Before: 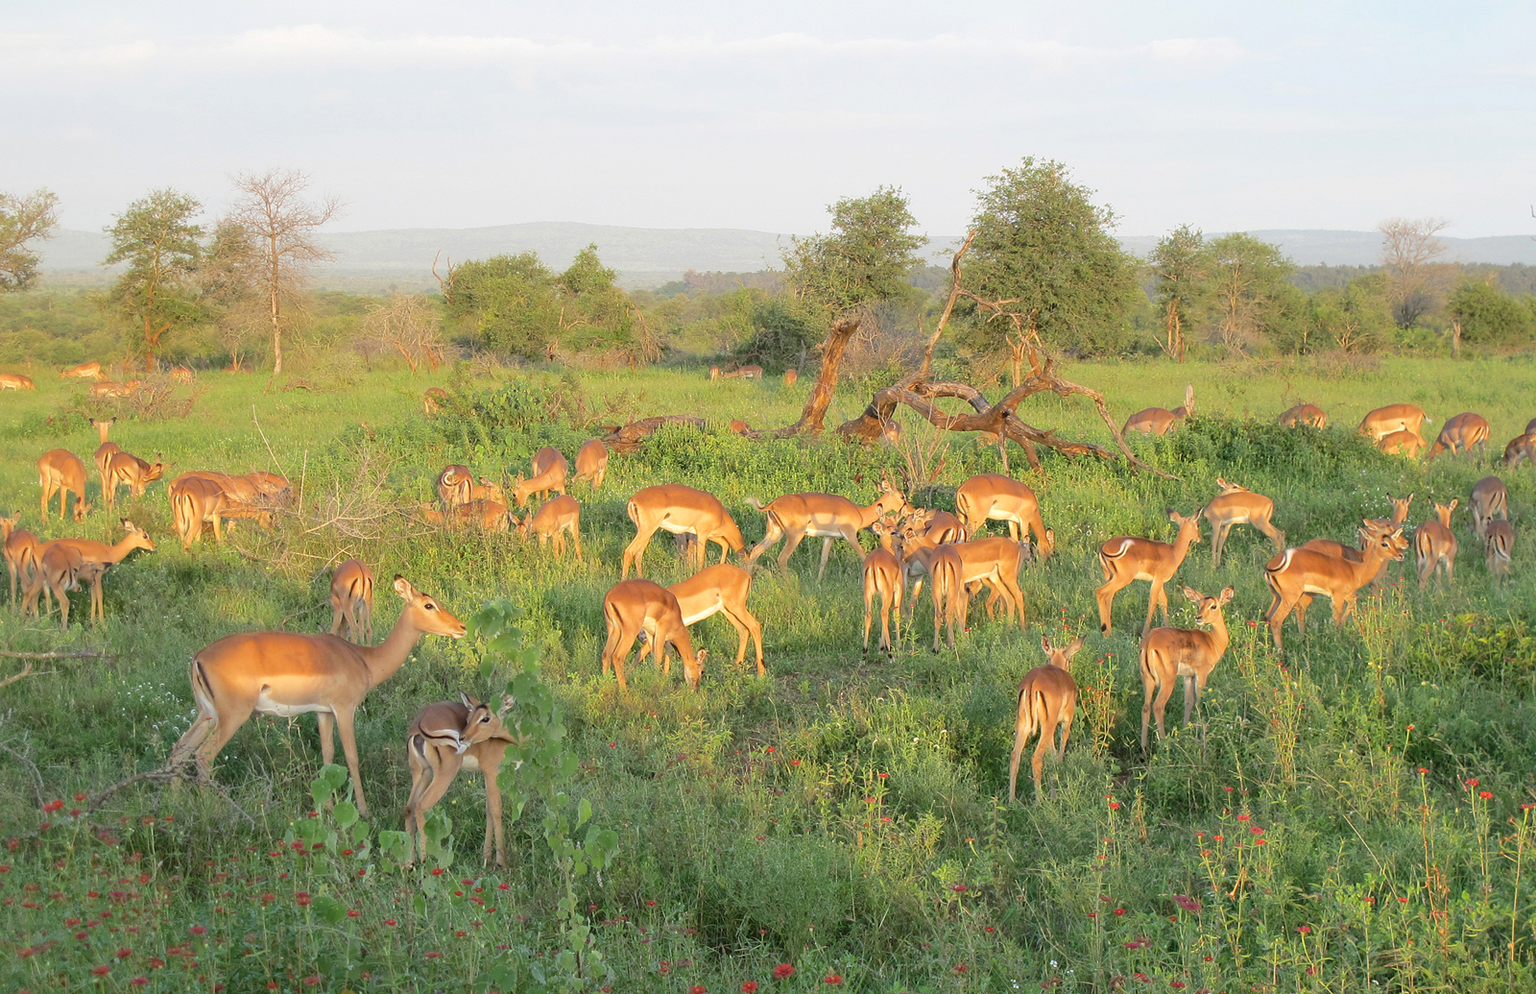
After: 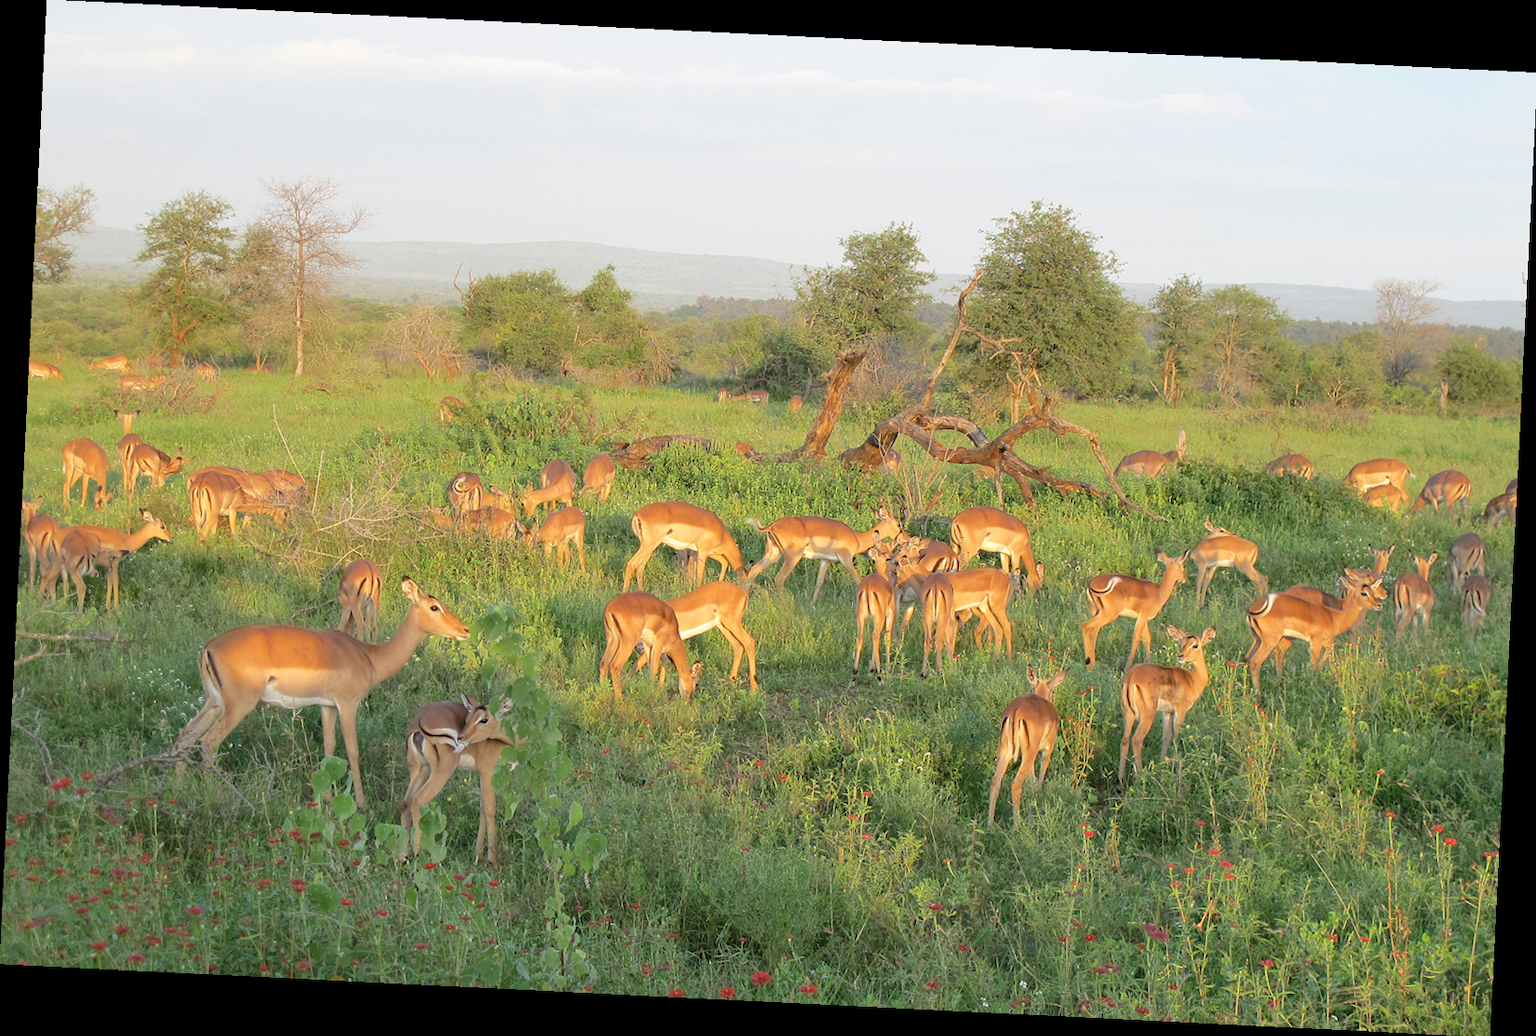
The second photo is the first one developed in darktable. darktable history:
crop and rotate: angle -2.81°
